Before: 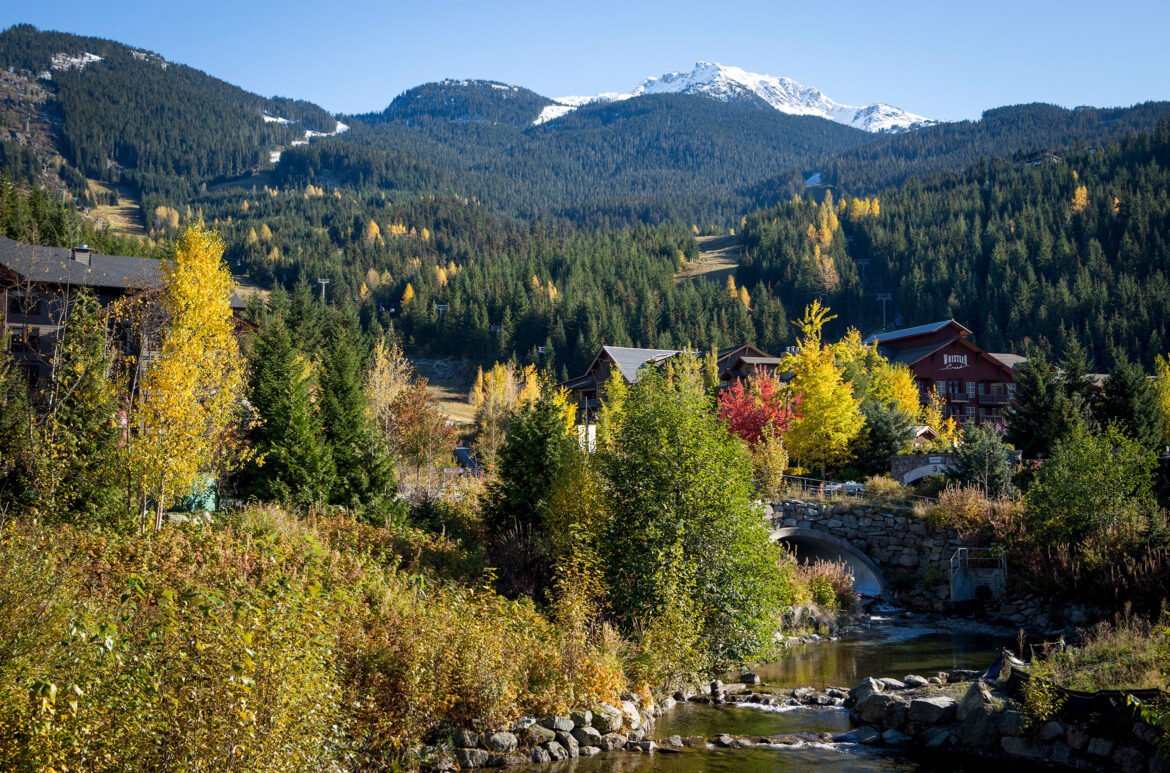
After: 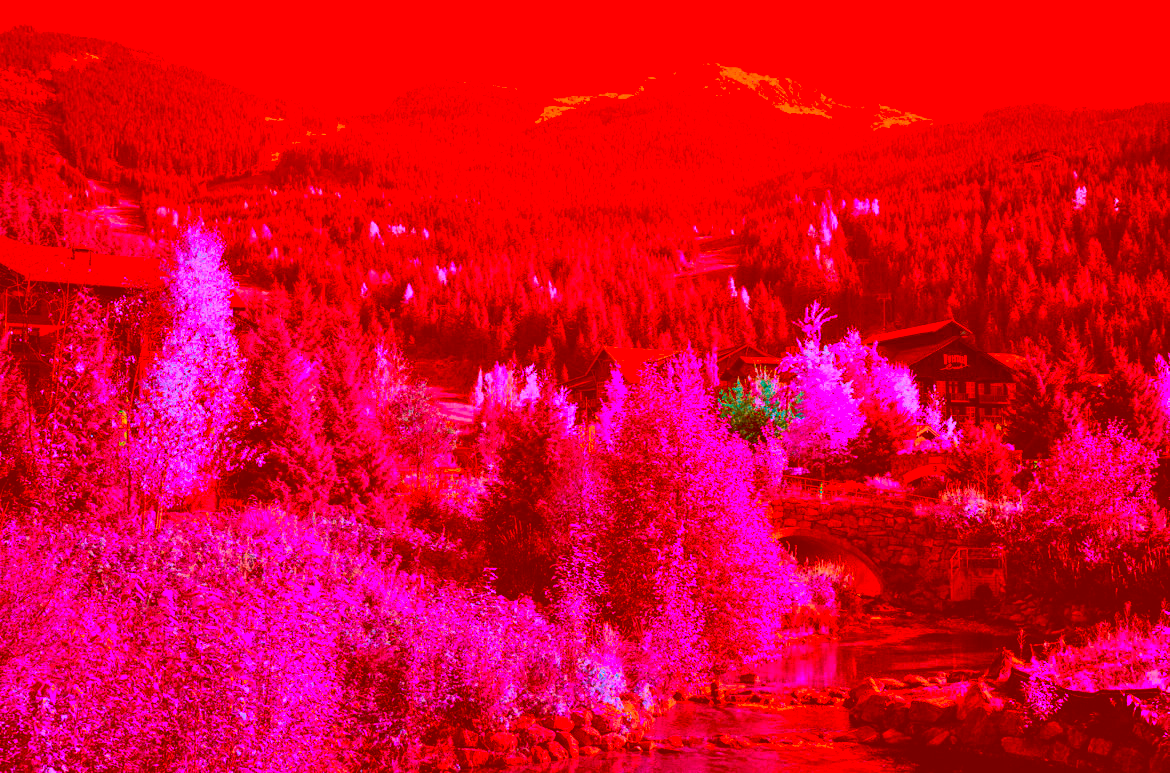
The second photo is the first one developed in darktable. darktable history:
color correction: highlights a* -38.95, highlights b* -39.27, shadows a* -39.38, shadows b* -39.73, saturation -2.98
shadows and highlights: radius 101.45, shadows 50.48, highlights -64.88, soften with gaussian
